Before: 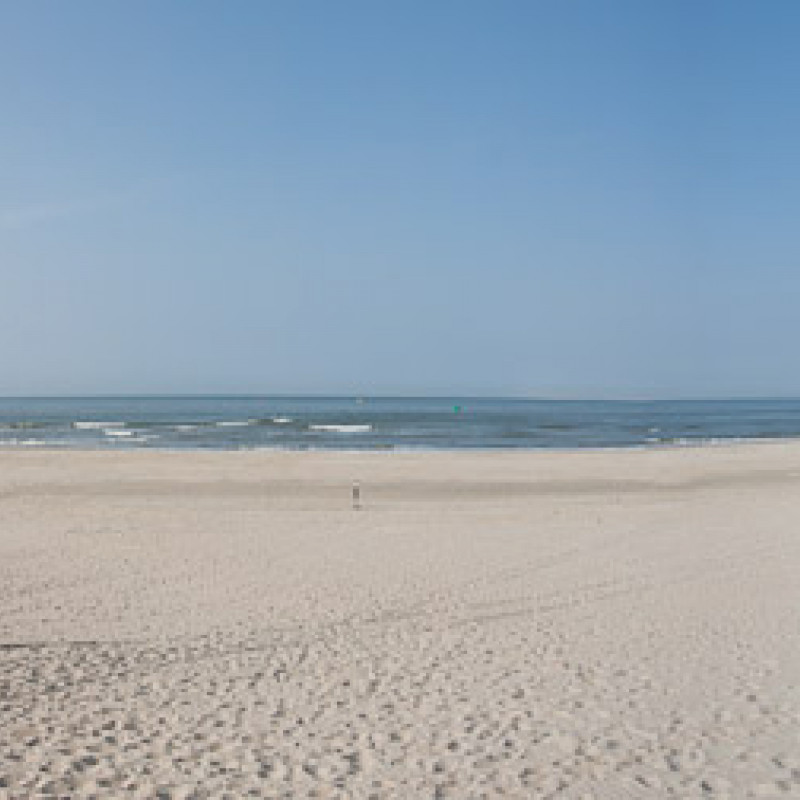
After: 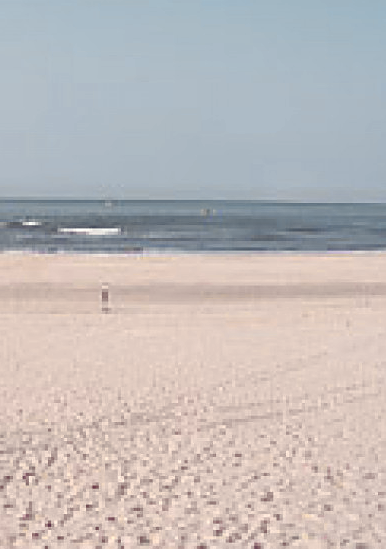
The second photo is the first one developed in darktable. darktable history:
crop: left 31.379%, top 24.658%, right 20.326%, bottom 6.628%
color zones: curves: ch0 [(0.257, 0.558) (0.75, 0.565)]; ch1 [(0.004, 0.857) (0.14, 0.416) (0.257, 0.695) (0.442, 0.032) (0.736, 0.266) (0.891, 0.741)]; ch2 [(0, 0.623) (0.112, 0.436) (0.271, 0.474) (0.516, 0.64) (0.743, 0.286)]
sharpen: on, module defaults
color balance: lift [1.001, 0.997, 0.99, 1.01], gamma [1.007, 1, 0.975, 1.025], gain [1, 1.065, 1.052, 0.935], contrast 13.25%
